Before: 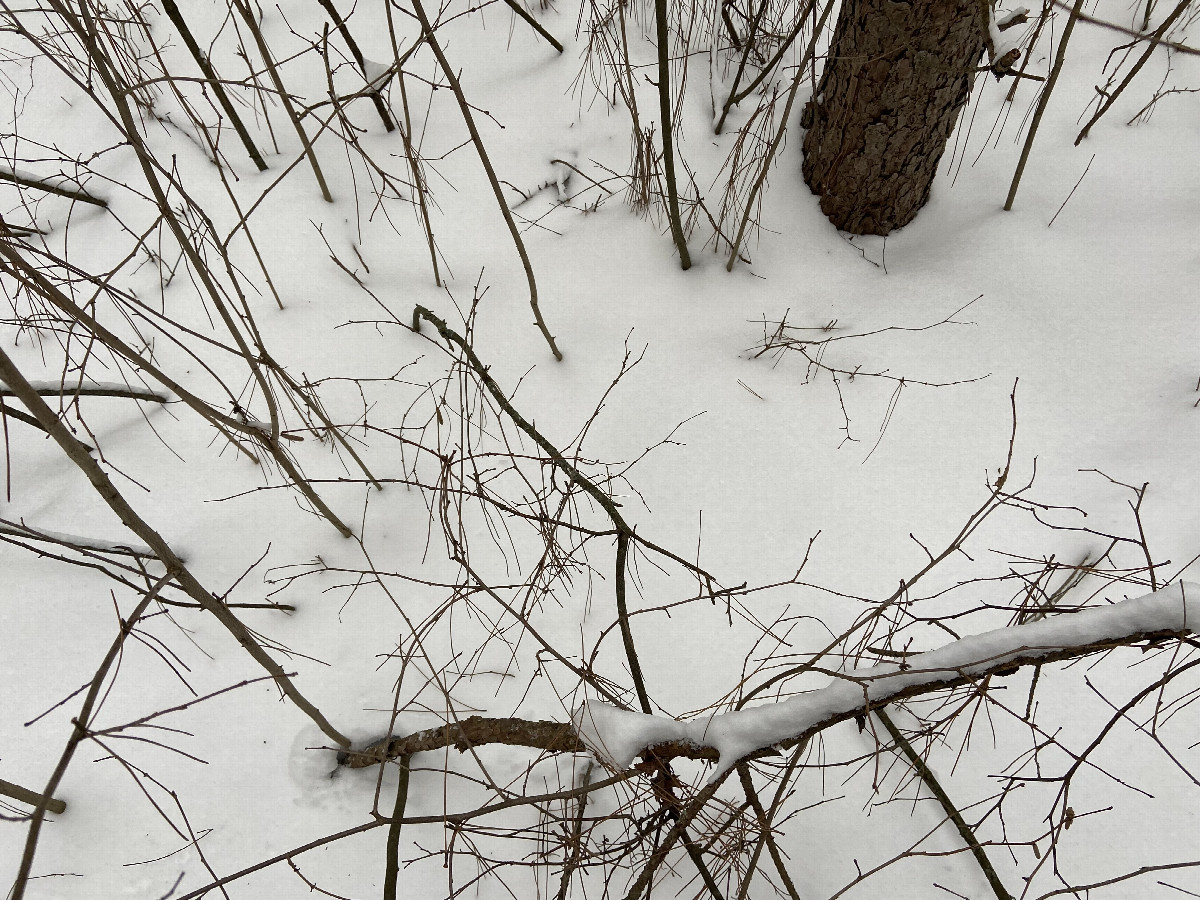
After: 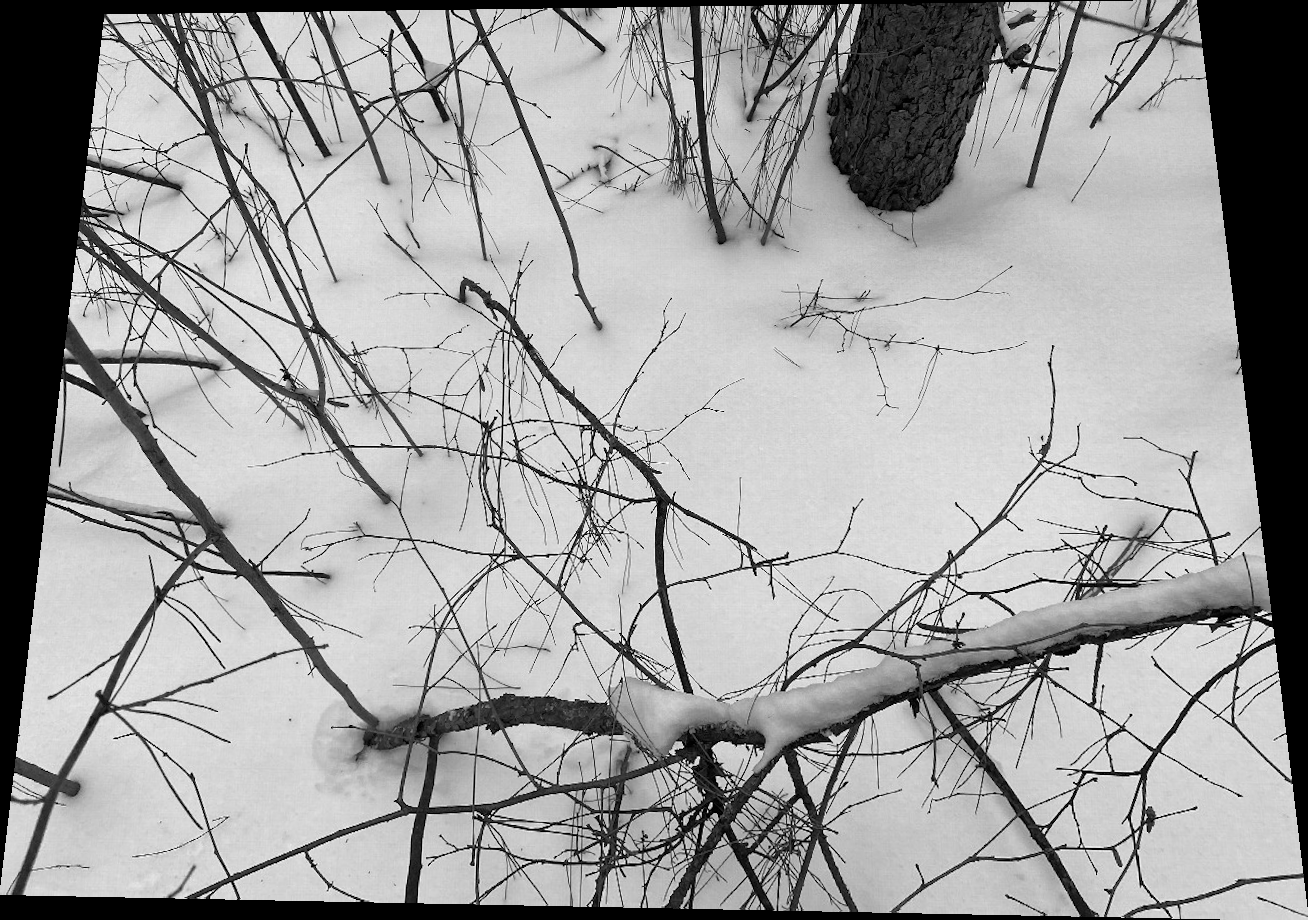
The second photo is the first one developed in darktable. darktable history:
monochrome: on, module defaults
rotate and perspective: rotation 0.128°, lens shift (vertical) -0.181, lens shift (horizontal) -0.044, shear 0.001, automatic cropping off
